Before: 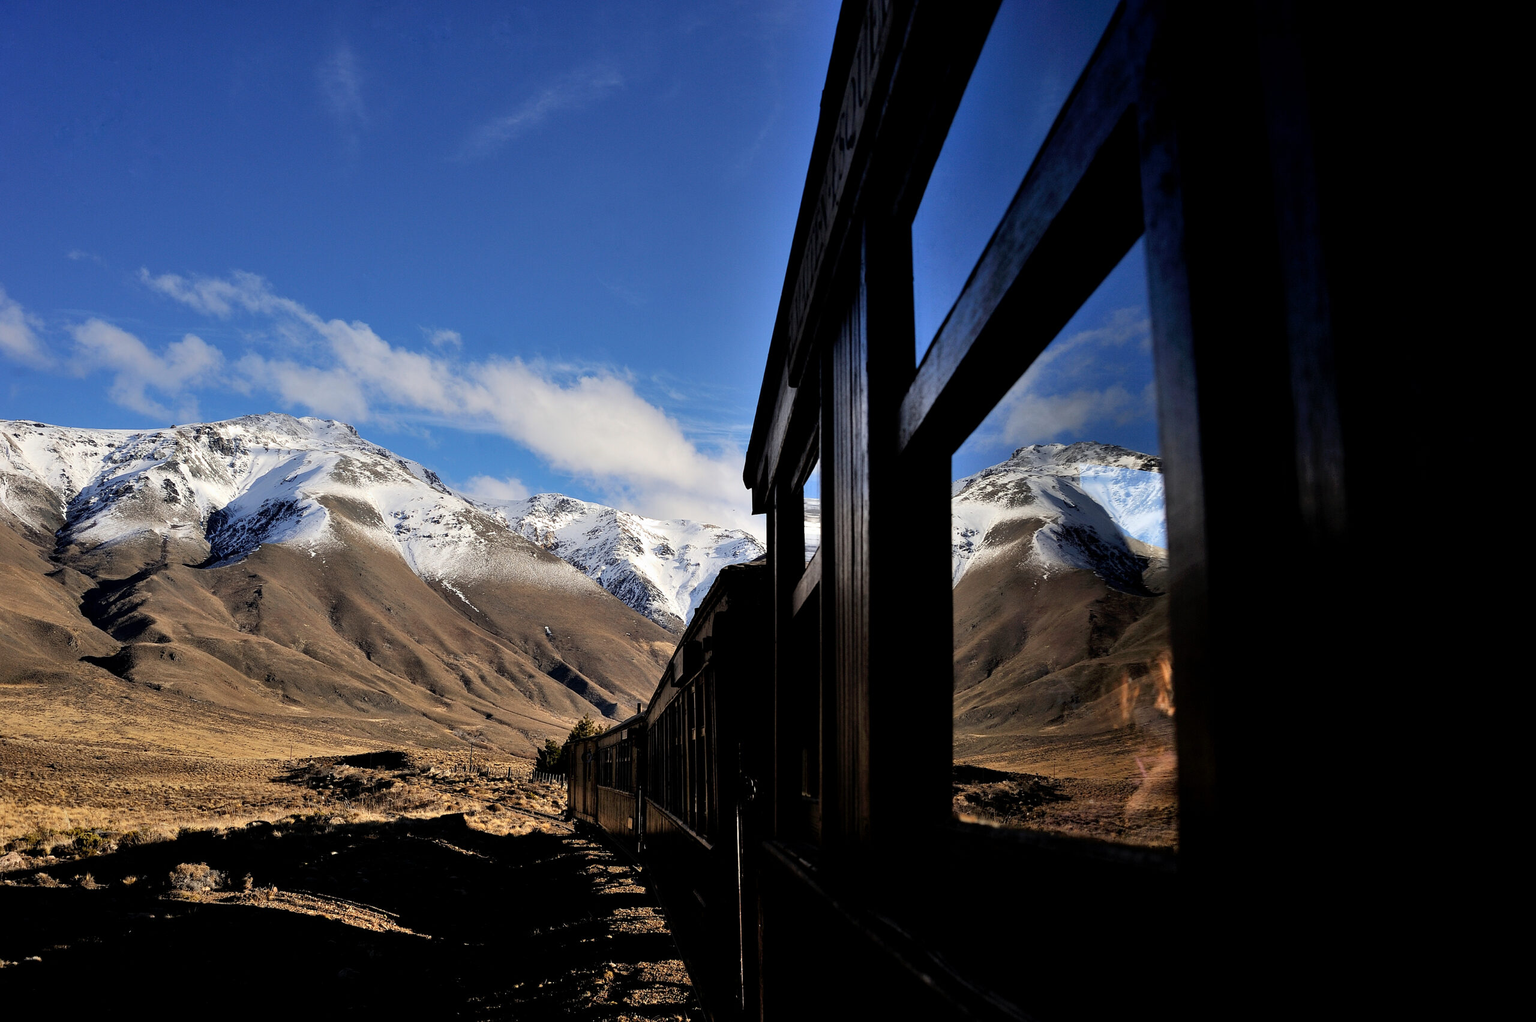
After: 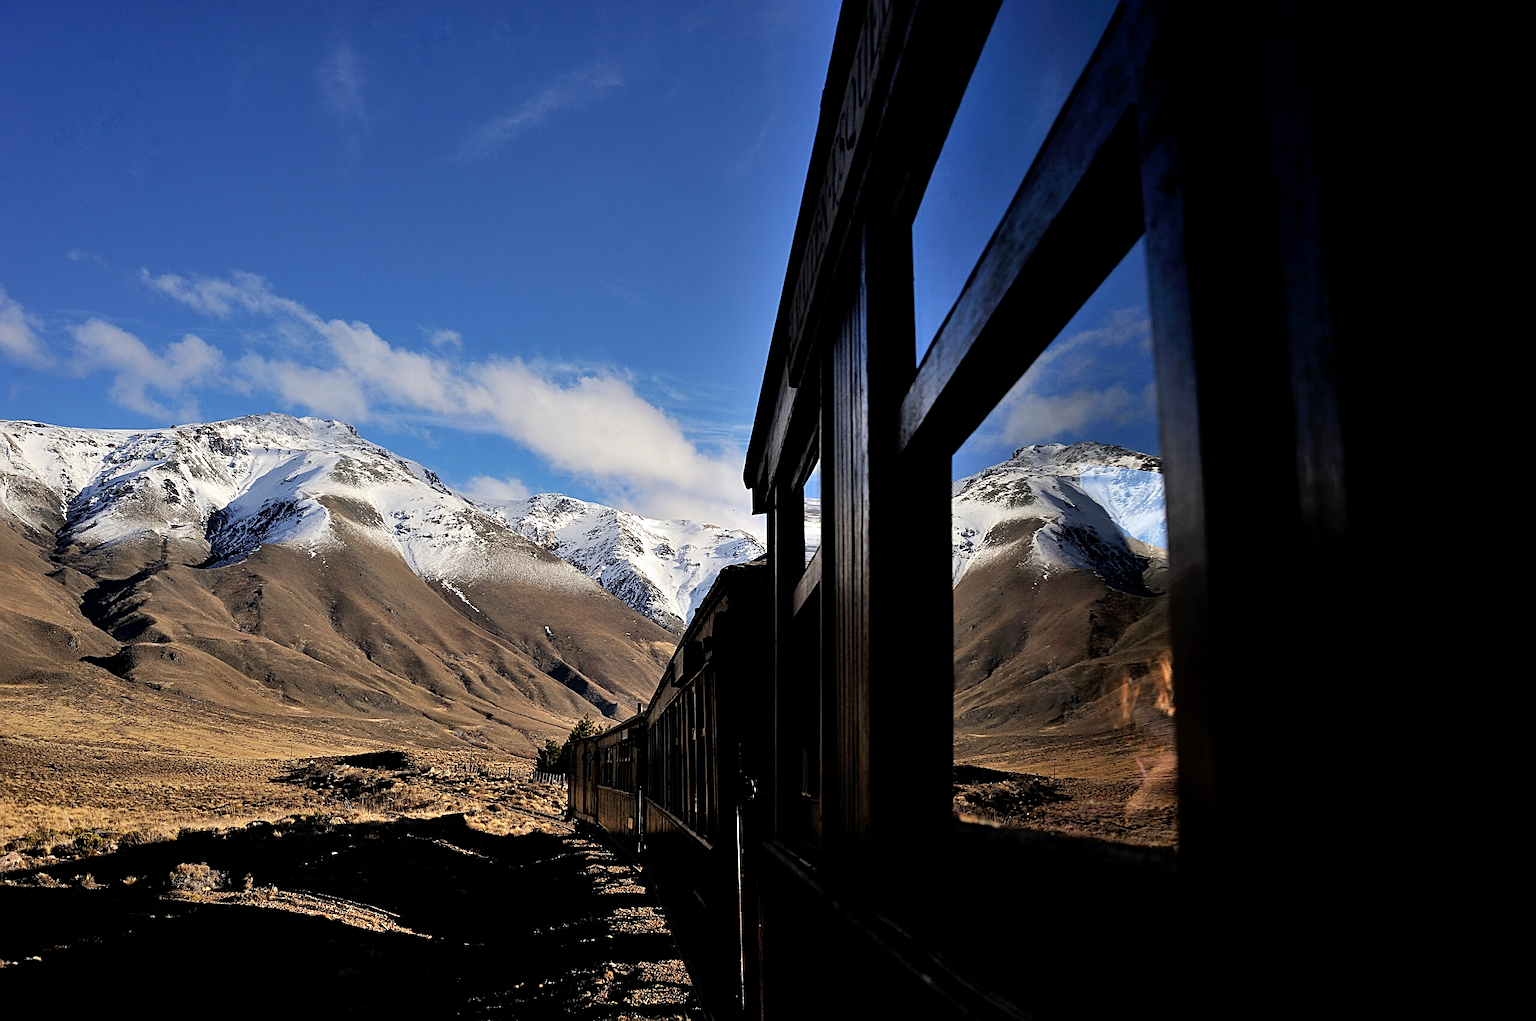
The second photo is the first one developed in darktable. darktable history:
sharpen: radius 2.722
